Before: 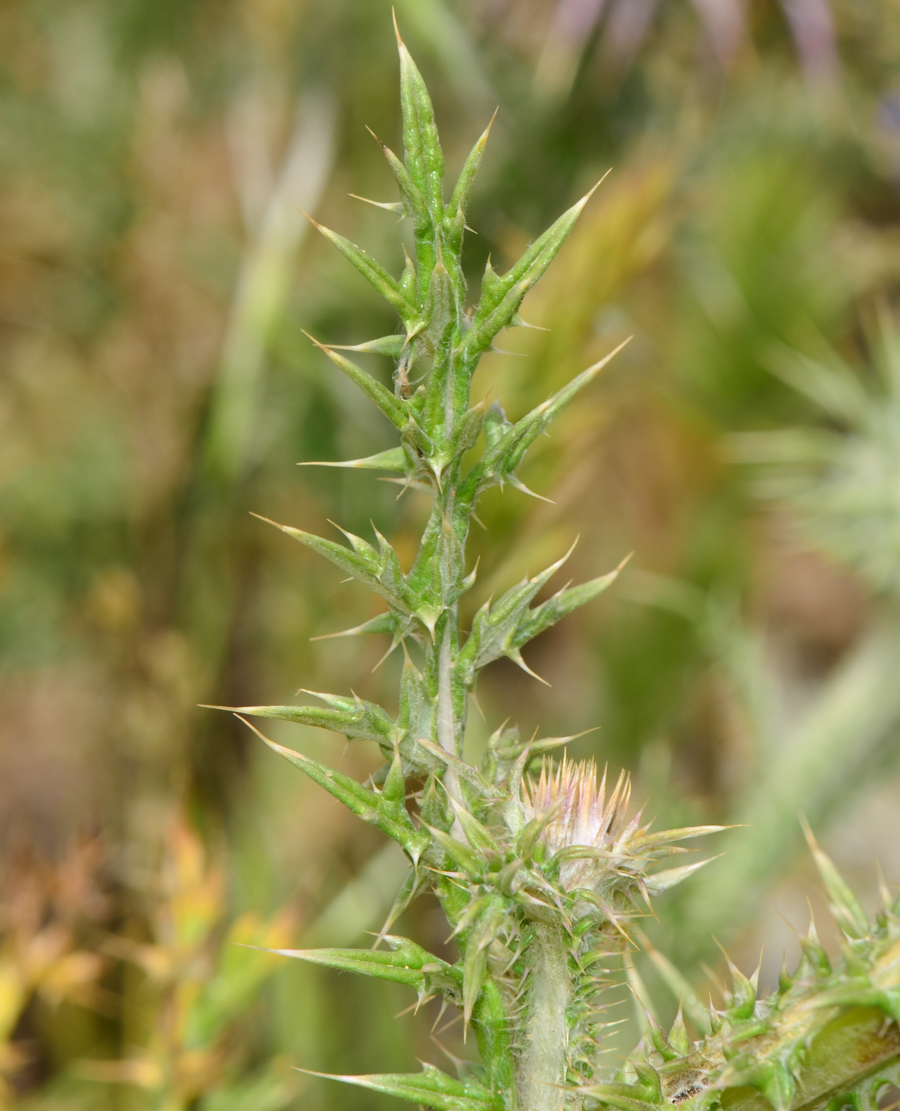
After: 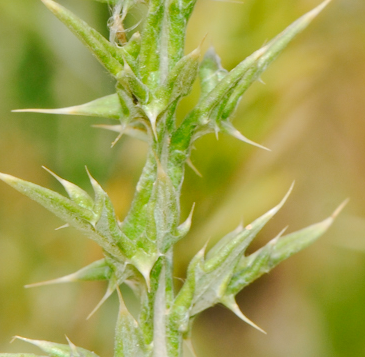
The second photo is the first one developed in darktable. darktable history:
tone curve: curves: ch0 [(0, 0) (0.003, 0.035) (0.011, 0.035) (0.025, 0.035) (0.044, 0.046) (0.069, 0.063) (0.1, 0.084) (0.136, 0.123) (0.177, 0.174) (0.224, 0.232) (0.277, 0.304) (0.335, 0.387) (0.399, 0.476) (0.468, 0.566) (0.543, 0.639) (0.623, 0.714) (0.709, 0.776) (0.801, 0.851) (0.898, 0.921) (1, 1)], preserve colors none
crop: left 31.671%, top 31.863%, right 27.732%, bottom 35.933%
